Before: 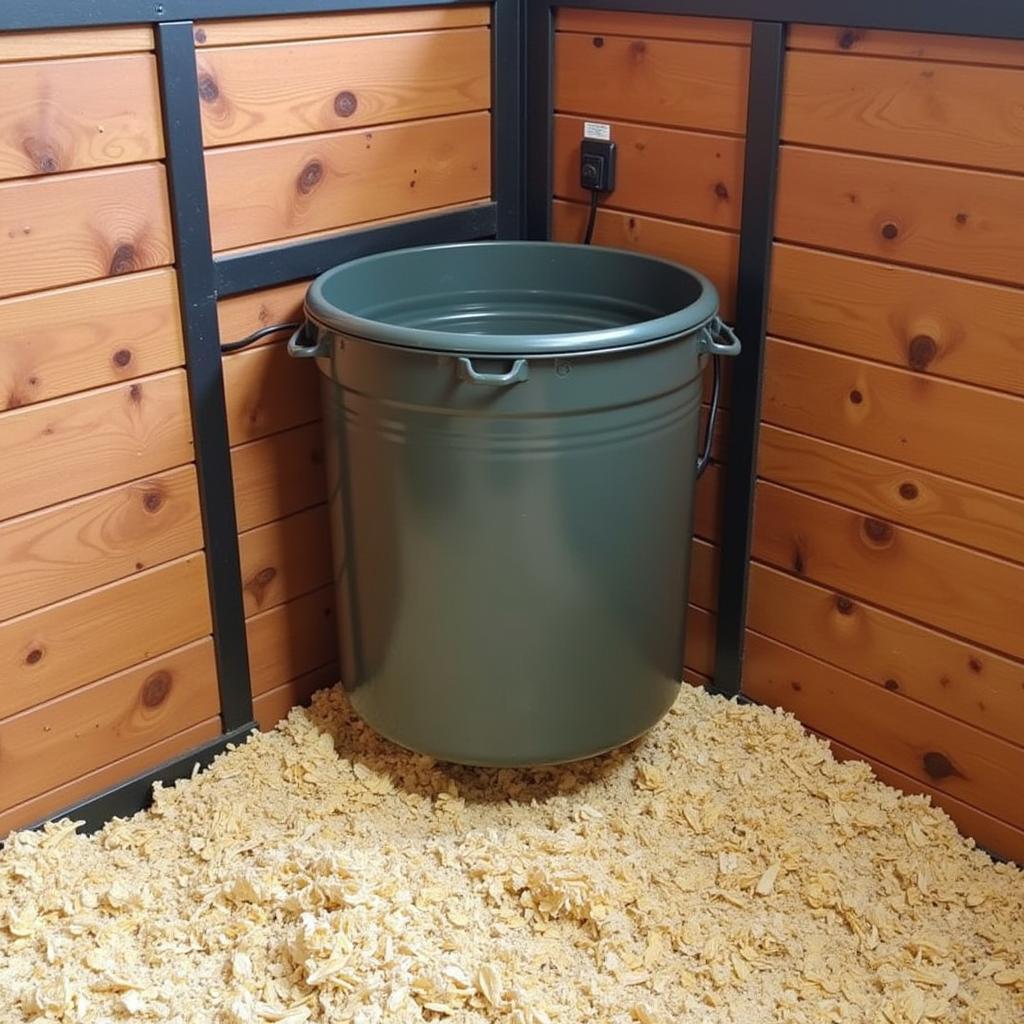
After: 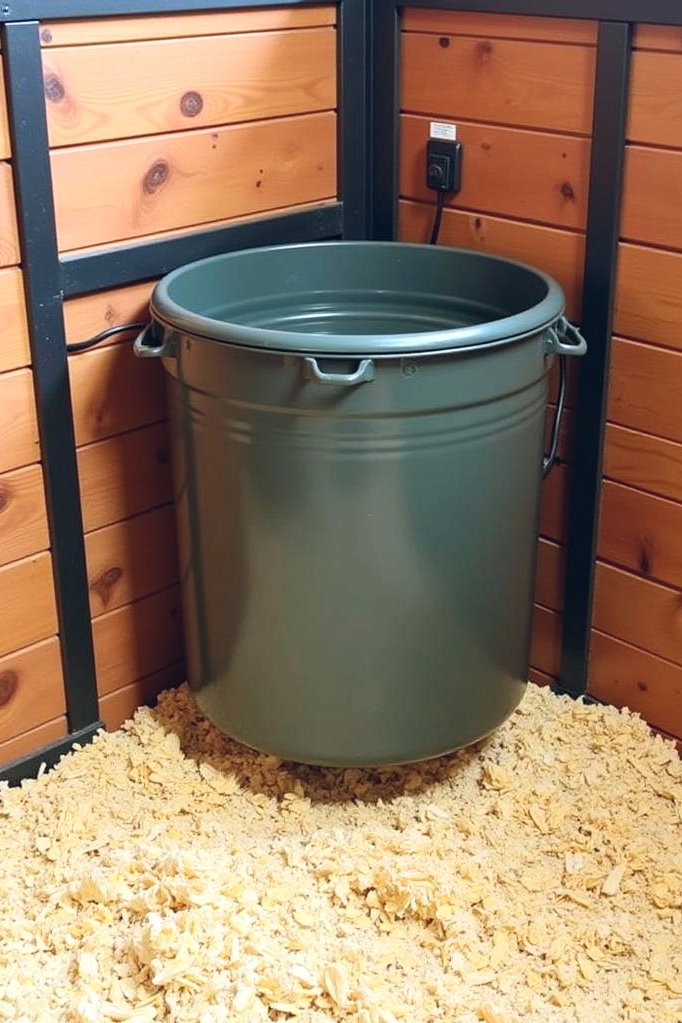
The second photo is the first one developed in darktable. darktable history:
contrast brightness saturation: contrast 0.2, brightness 0.15, saturation 0.14
crop and rotate: left 15.055%, right 18.278%
color balance rgb: shadows lift › chroma 3.88%, shadows lift › hue 88.52°, power › hue 214.65°, global offset › chroma 0.1%, global offset › hue 252.4°, contrast 4.45%
